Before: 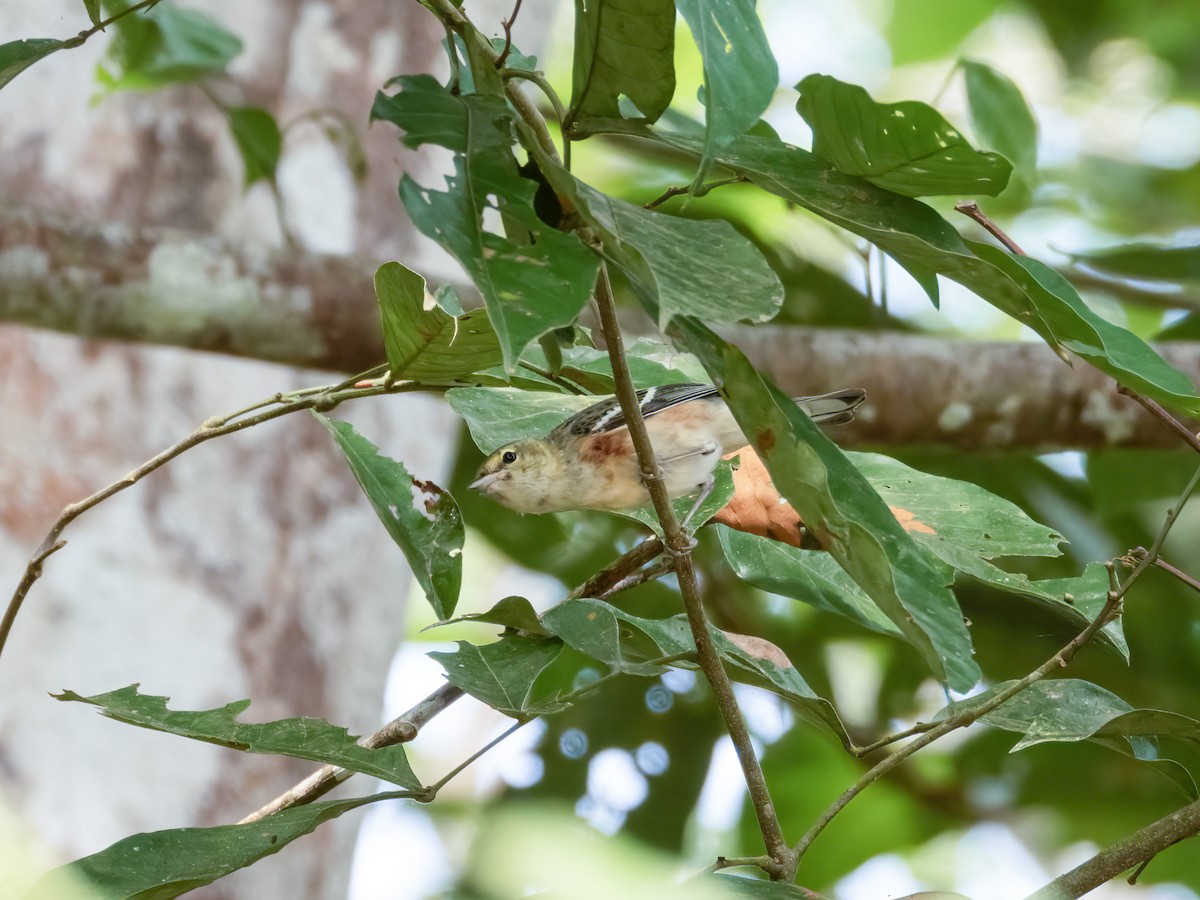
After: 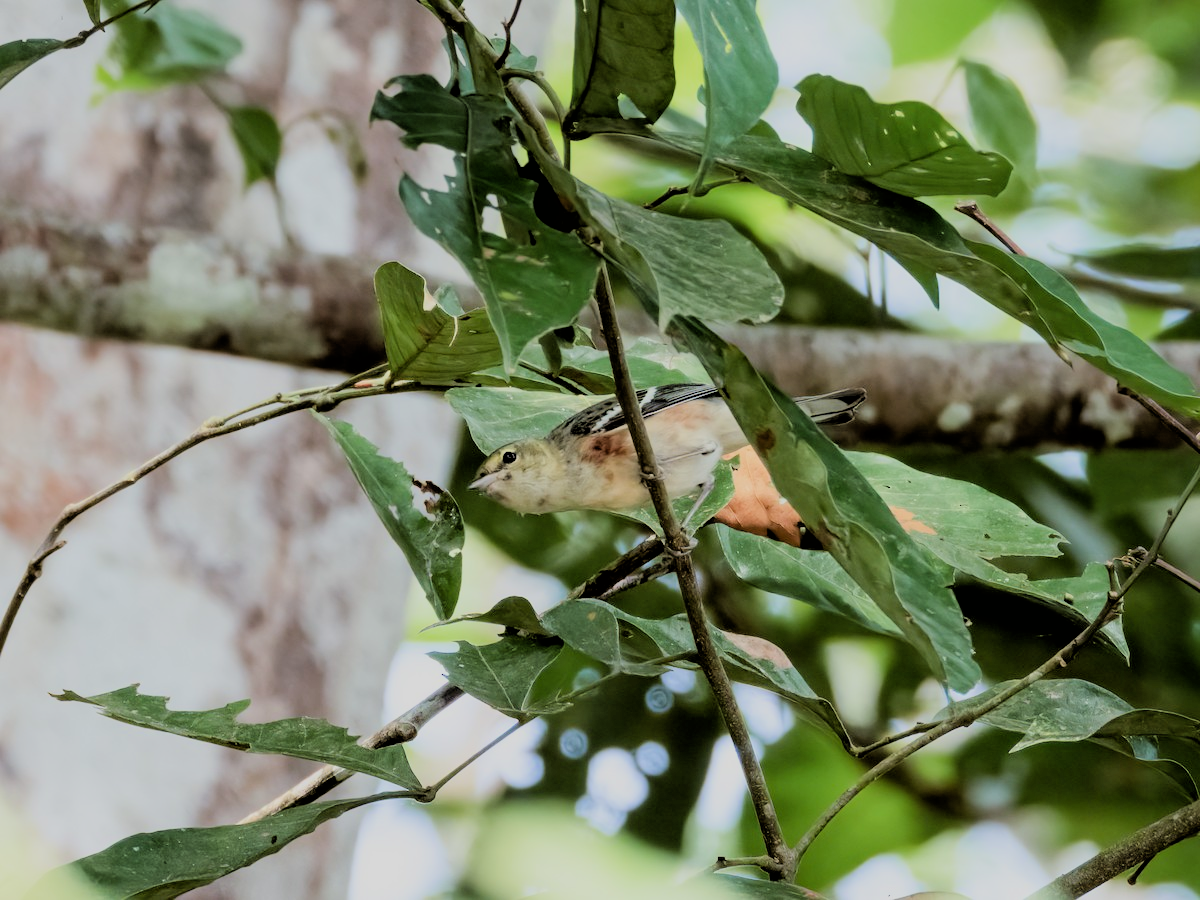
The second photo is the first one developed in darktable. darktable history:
filmic rgb: black relative exposure -2.77 EV, white relative exposure 4.56 EV, hardness 1.69, contrast 1.242, color science v6 (2022)
